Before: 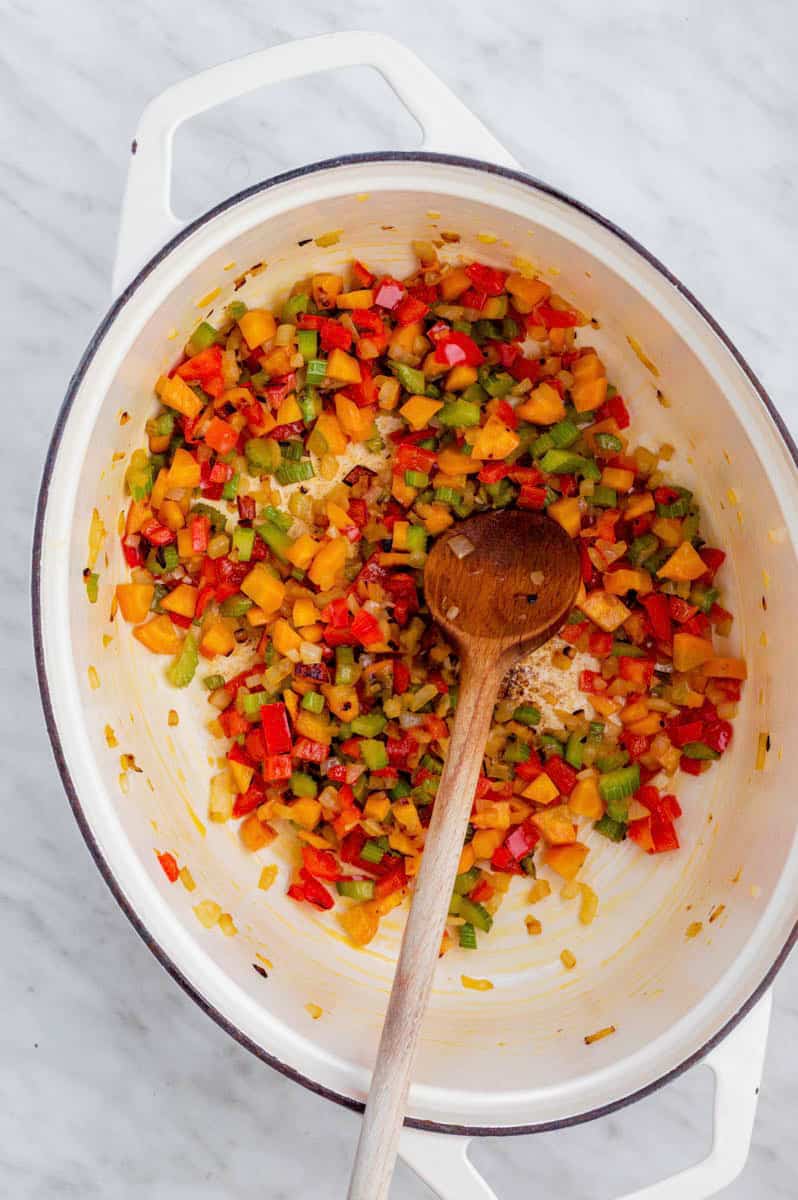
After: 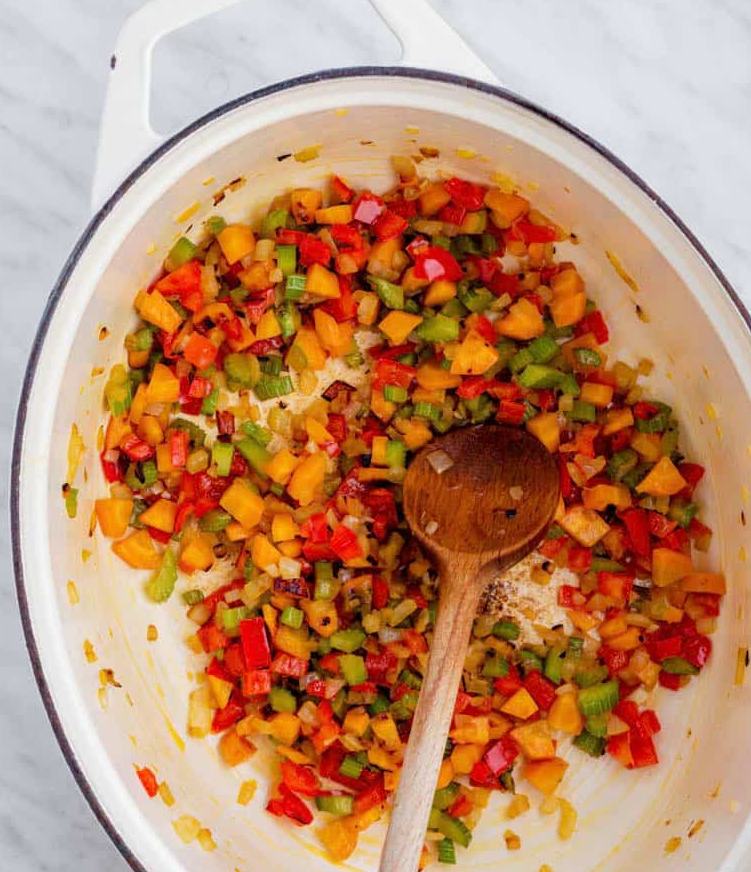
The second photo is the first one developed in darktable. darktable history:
crop: left 2.653%, top 7.137%, right 3.181%, bottom 20.148%
